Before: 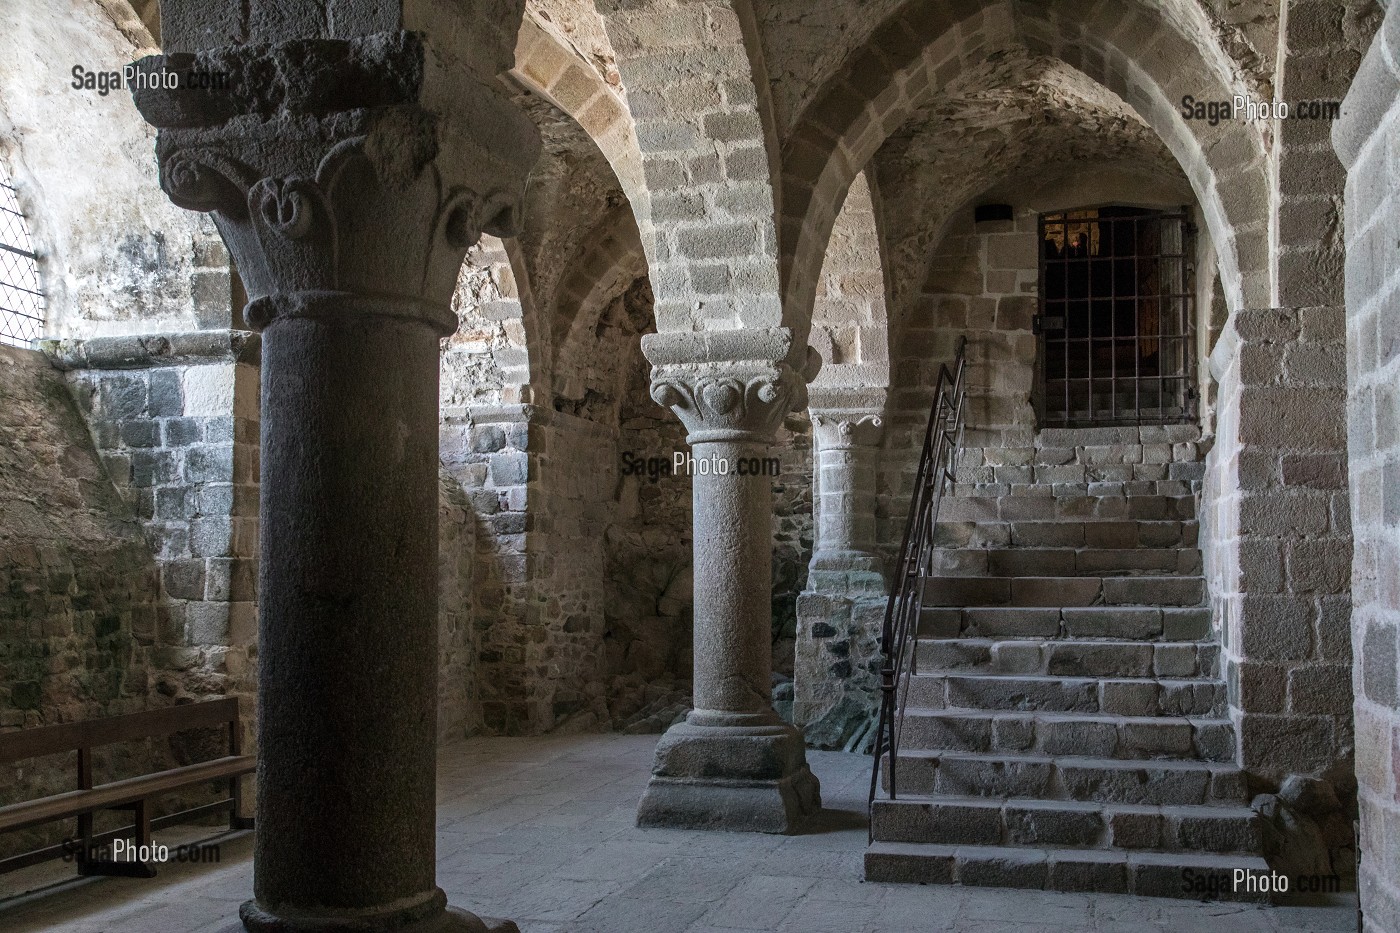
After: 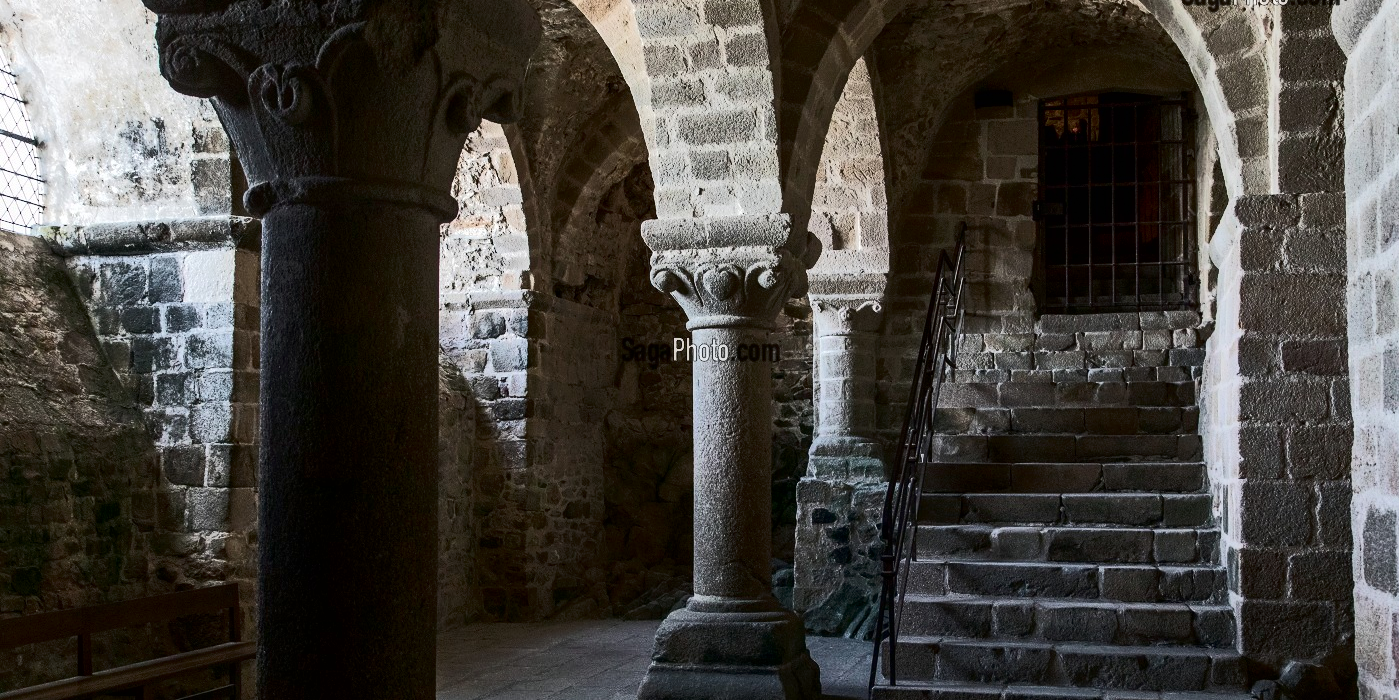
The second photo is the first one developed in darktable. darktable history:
crop and rotate: top 12.405%, bottom 12.536%
tone curve: curves: ch0 [(0, 0) (0.003, 0.002) (0.011, 0.002) (0.025, 0.002) (0.044, 0.007) (0.069, 0.014) (0.1, 0.026) (0.136, 0.04) (0.177, 0.061) (0.224, 0.1) (0.277, 0.151) (0.335, 0.198) (0.399, 0.272) (0.468, 0.387) (0.543, 0.553) (0.623, 0.716) (0.709, 0.8) (0.801, 0.855) (0.898, 0.897) (1, 1)], color space Lab, independent channels, preserve colors none
